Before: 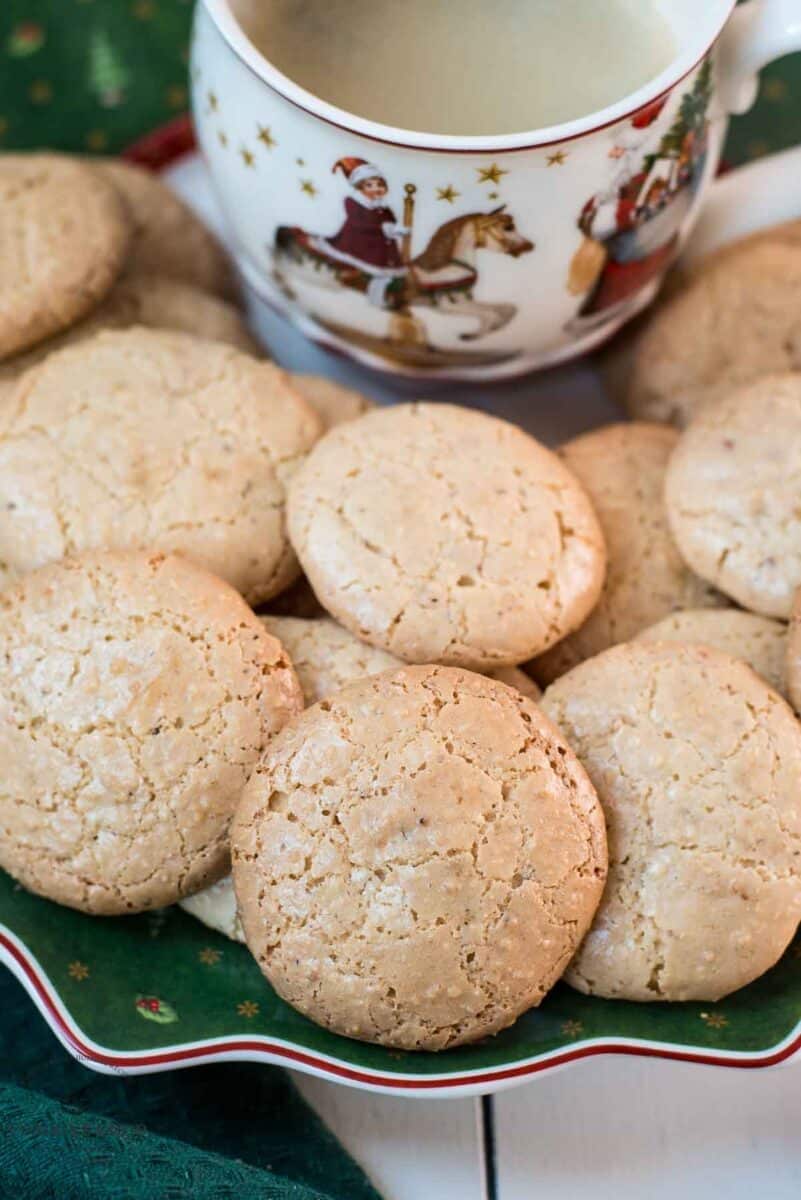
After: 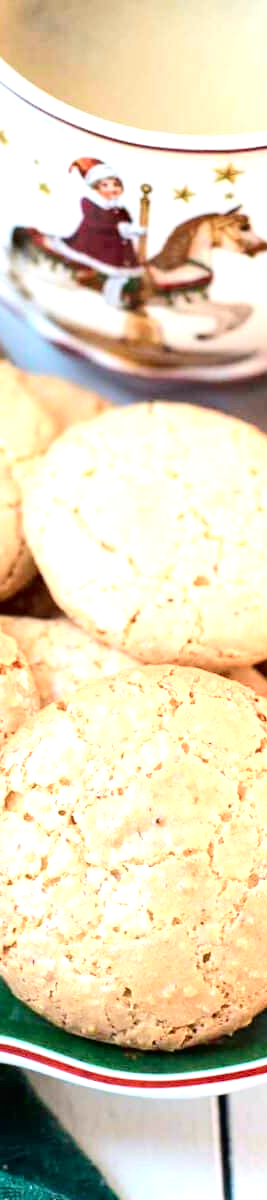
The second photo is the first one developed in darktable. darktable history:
exposure: black level correction 0, exposure 1.2 EV, compensate highlight preservation false
crop: left 33.078%, right 33.548%
contrast brightness saturation: saturation -0.059
tone curve: curves: ch0 [(0, 0.013) (0.054, 0.018) (0.205, 0.191) (0.289, 0.292) (0.39, 0.424) (0.493, 0.551) (0.666, 0.743) (0.795, 0.841) (1, 0.998)]; ch1 [(0, 0) (0.385, 0.343) (0.439, 0.415) (0.494, 0.495) (0.501, 0.501) (0.51, 0.509) (0.54, 0.552) (0.586, 0.614) (0.66, 0.706) (0.783, 0.804) (1, 1)]; ch2 [(0, 0) (0.32, 0.281) (0.403, 0.399) (0.441, 0.428) (0.47, 0.469) (0.498, 0.496) (0.524, 0.538) (0.566, 0.579) (0.633, 0.665) (0.7, 0.711) (1, 1)], color space Lab, independent channels, preserve colors none
